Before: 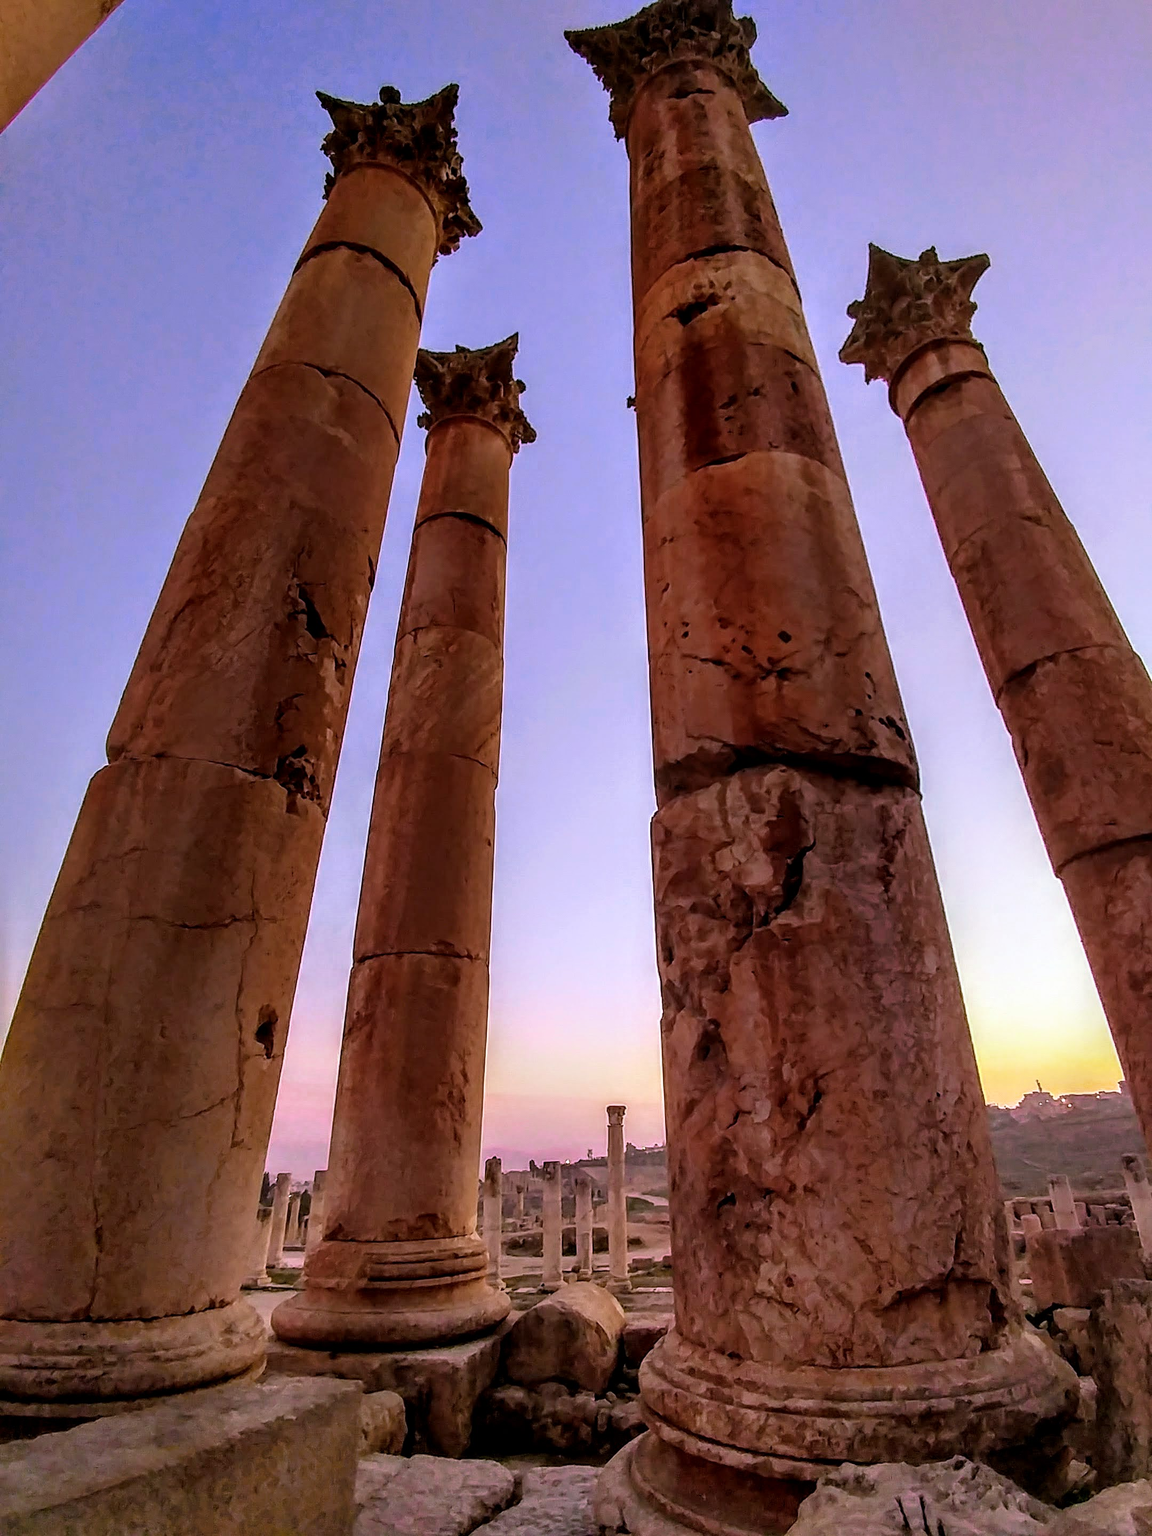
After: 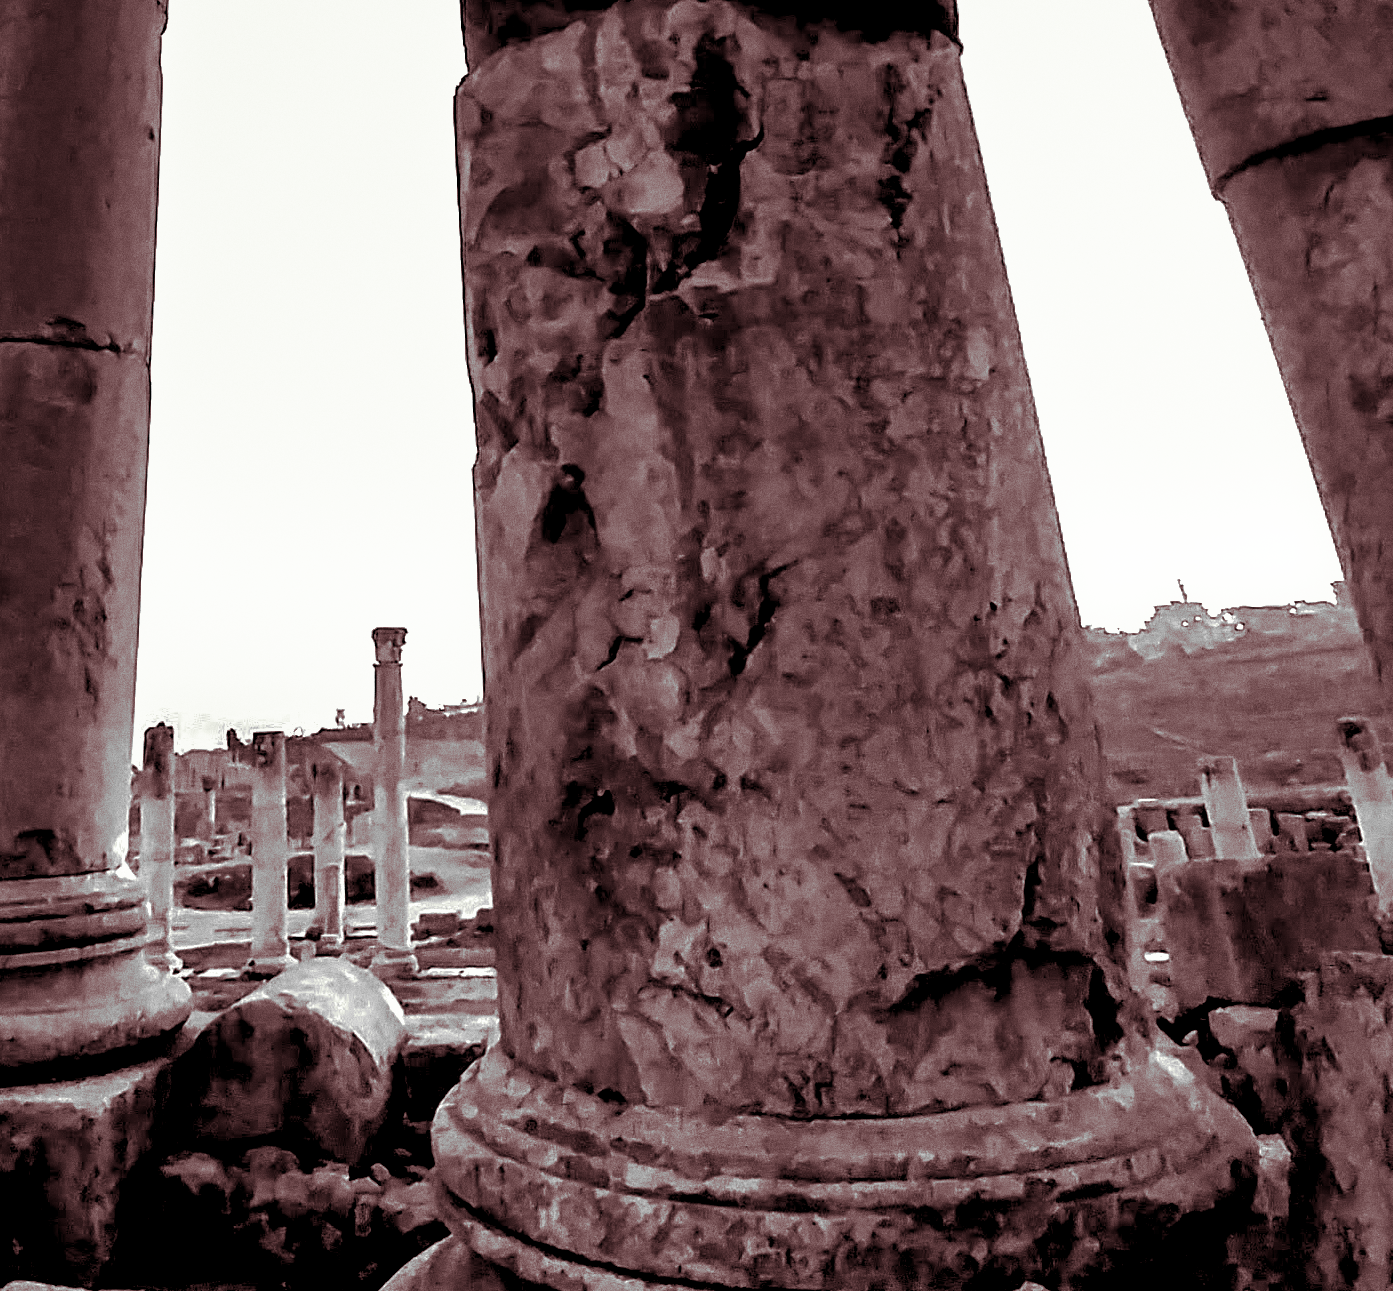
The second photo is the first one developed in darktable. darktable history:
exposure: exposure 0.943 EV, compensate highlight preservation false
shadows and highlights: on, module defaults
crop and rotate: left 35.509%, top 50.238%, bottom 4.934%
monochrome: a -6.99, b 35.61, size 1.4
grain: coarseness 0.09 ISO
split-toning: on, module defaults
levels: levels [0.129, 0.519, 0.867]
